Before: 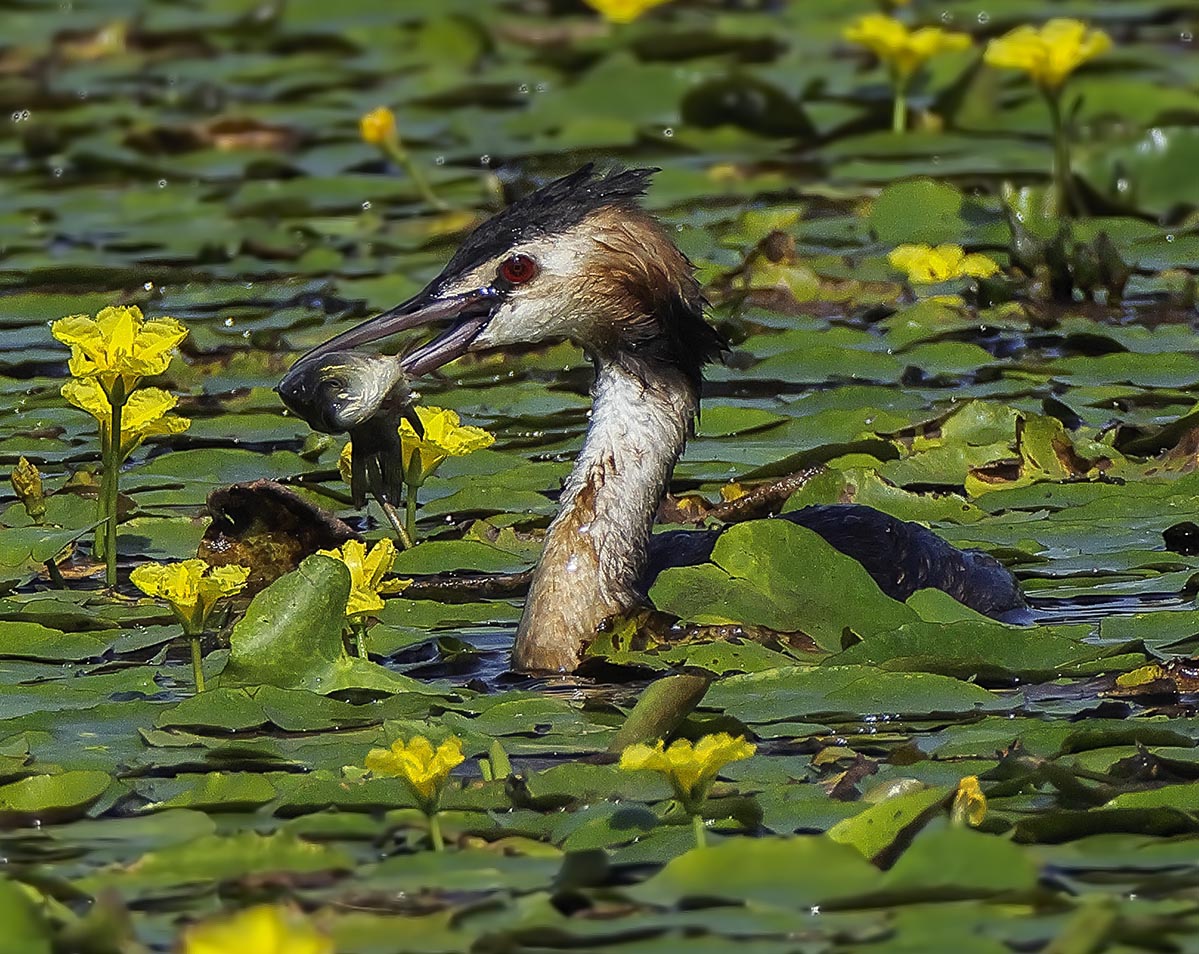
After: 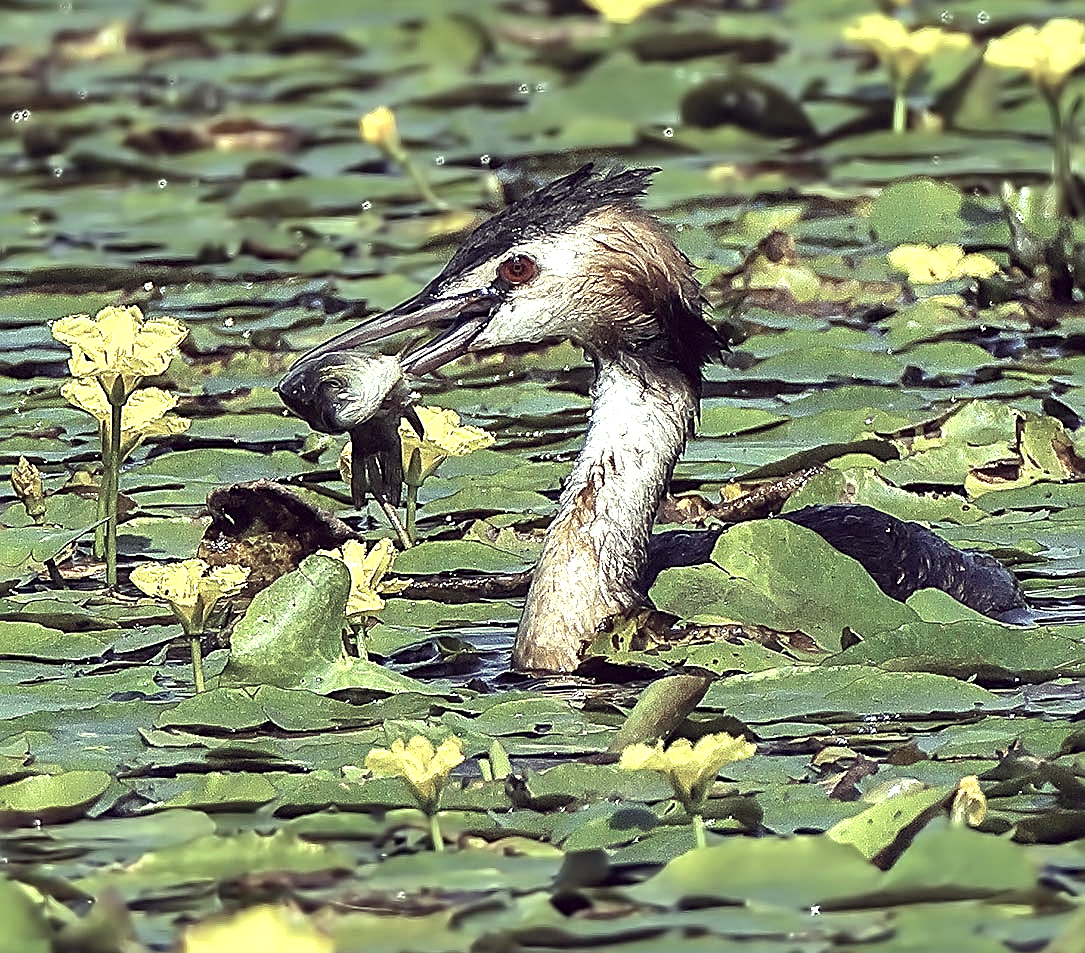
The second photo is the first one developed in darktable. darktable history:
sharpen: radius 2.53, amount 0.624
color correction: highlights a* -20.76, highlights b* 20.56, shadows a* 19.86, shadows b* -20.34, saturation 0.433
crop: right 9.475%, bottom 0.049%
exposure: black level correction 0, exposure 1.391 EV, compensate highlight preservation false
shadows and highlights: shadows 43.4, white point adjustment -1.28, soften with gaussian
